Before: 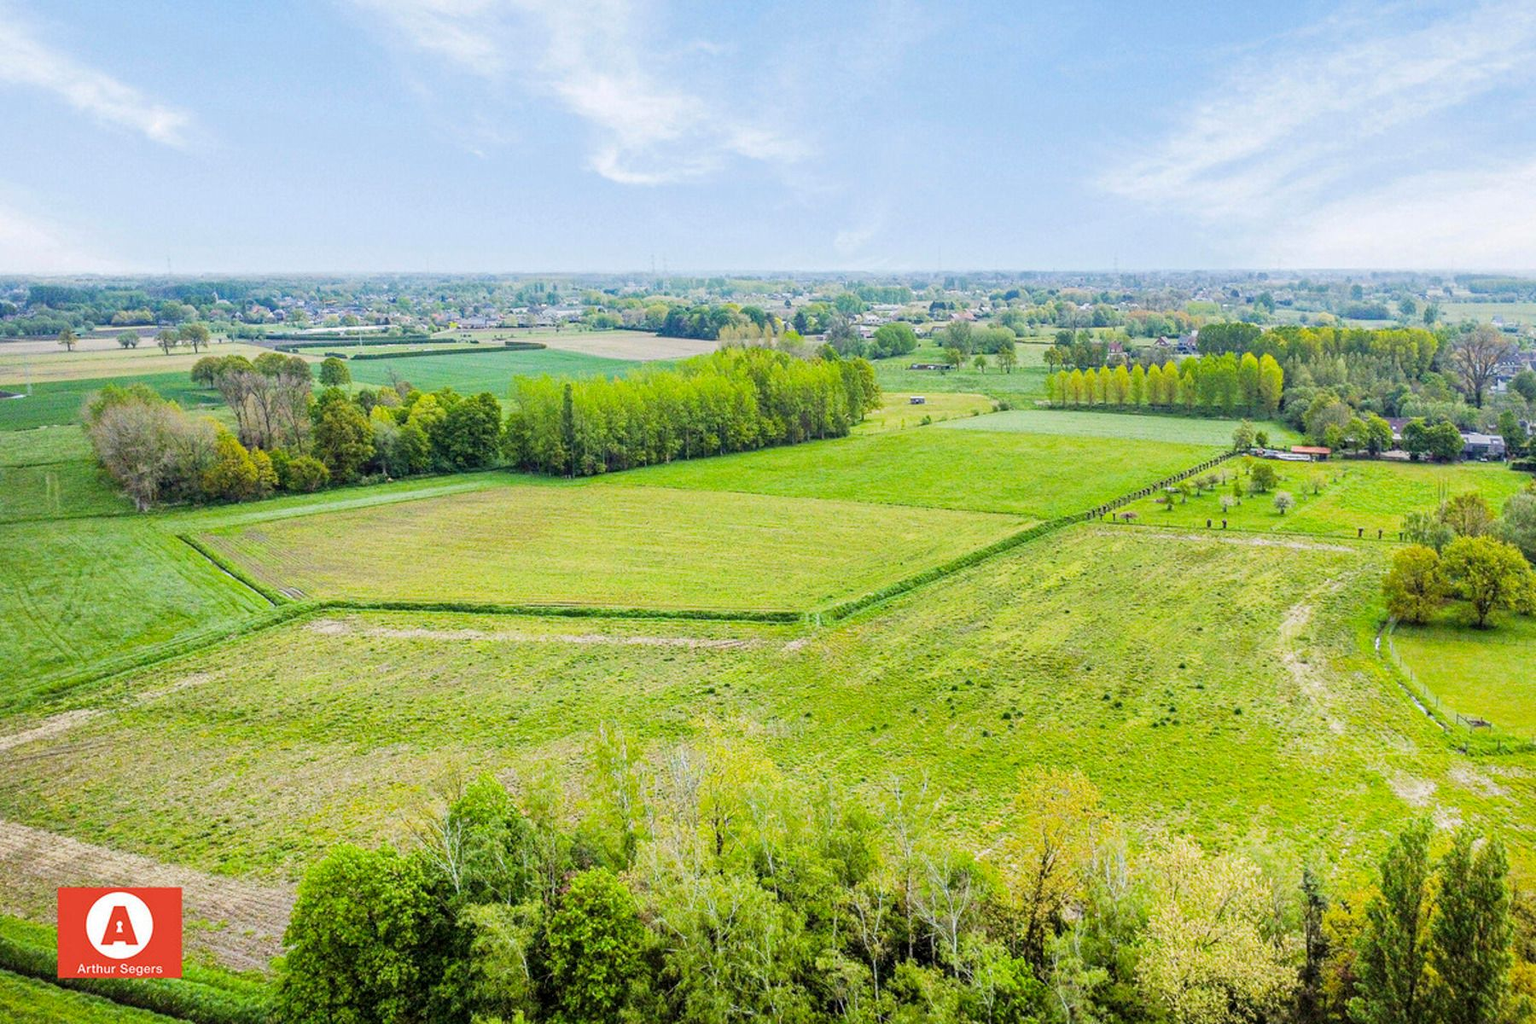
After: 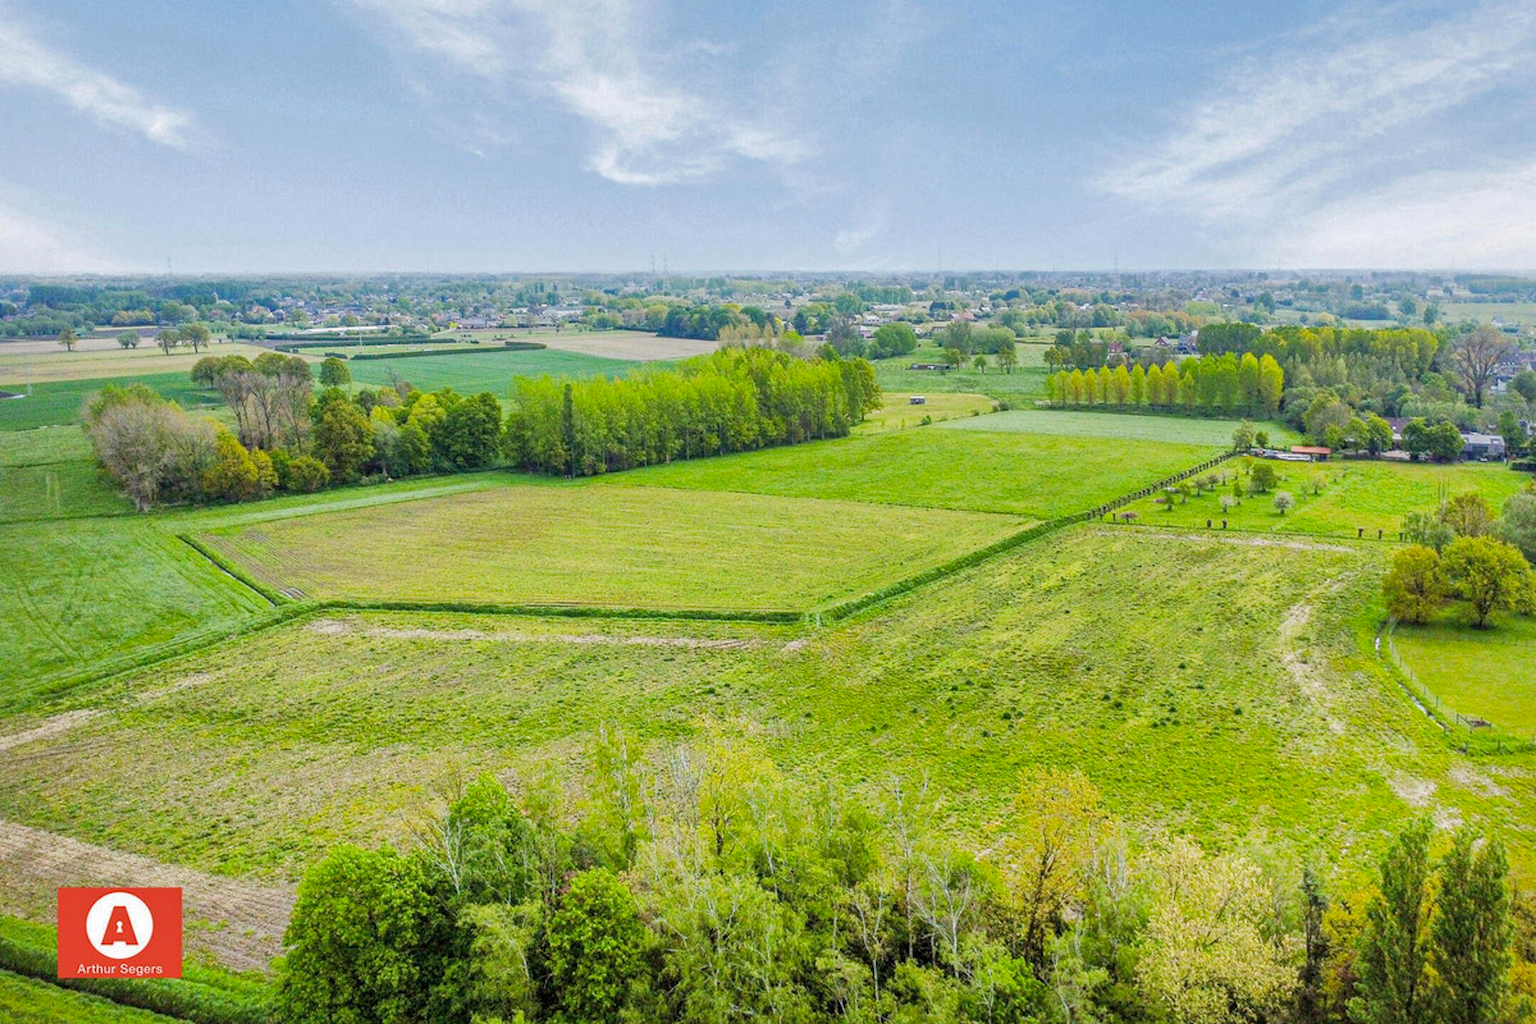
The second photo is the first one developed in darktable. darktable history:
shadows and highlights: highlights color adjustment 0.054%
